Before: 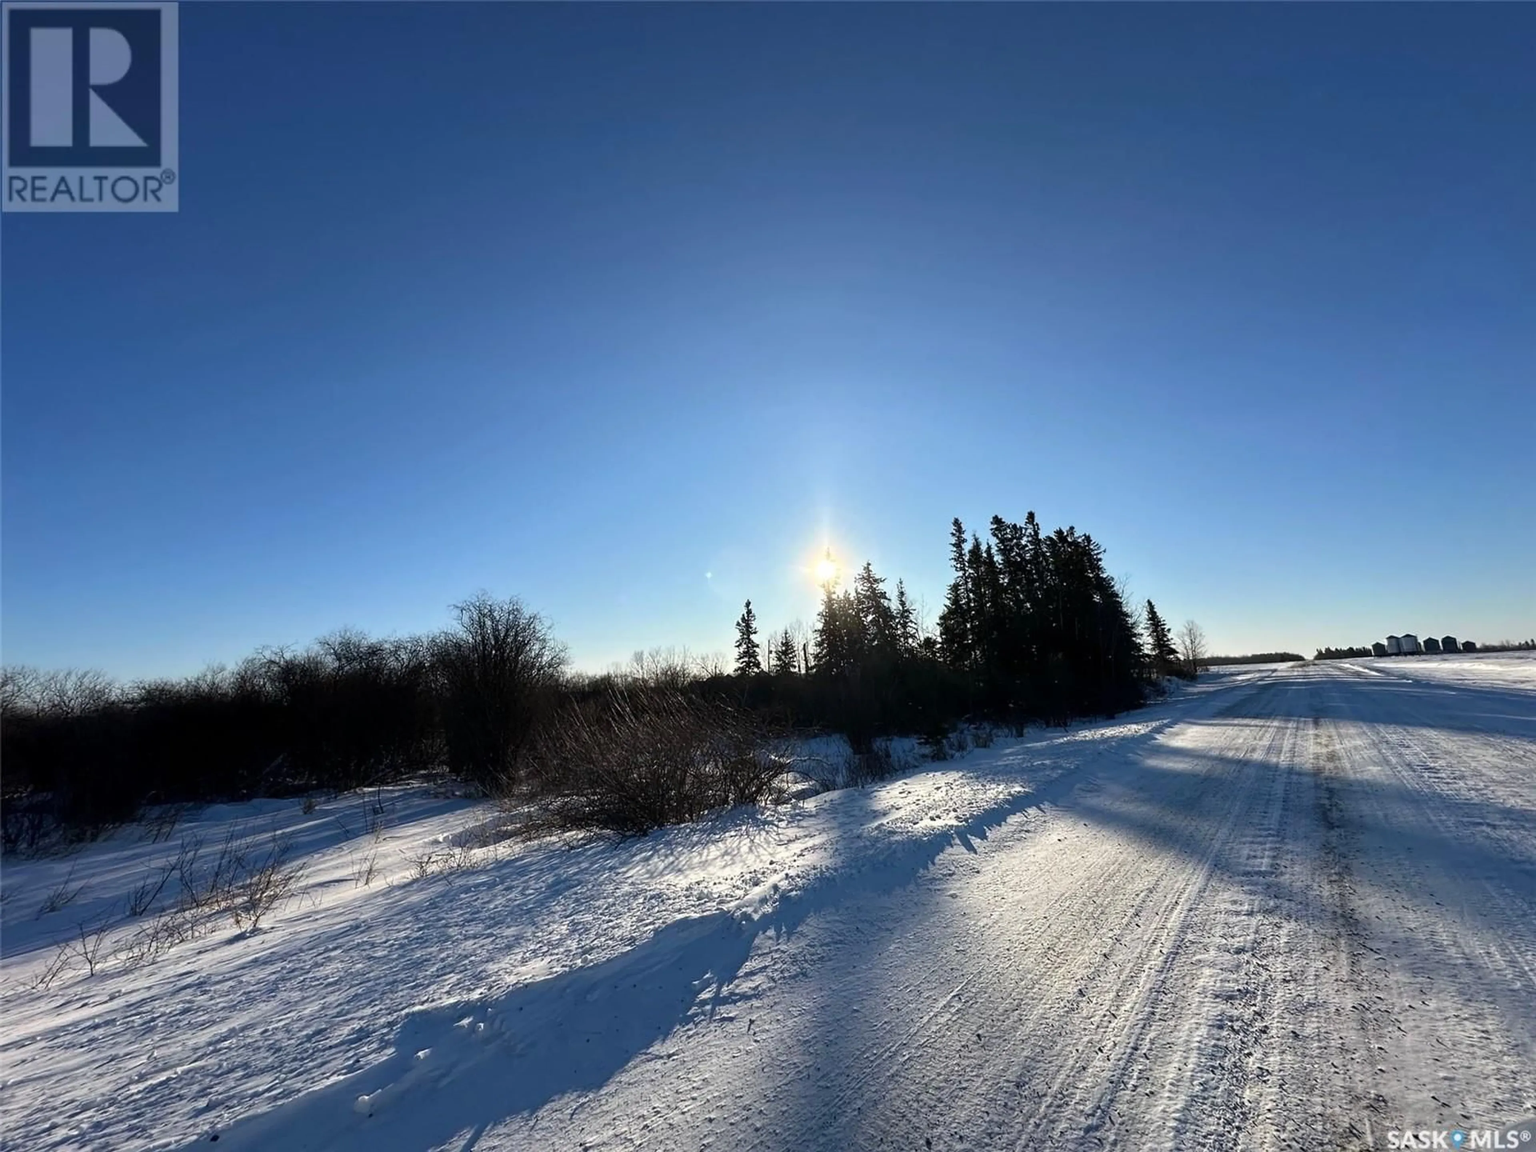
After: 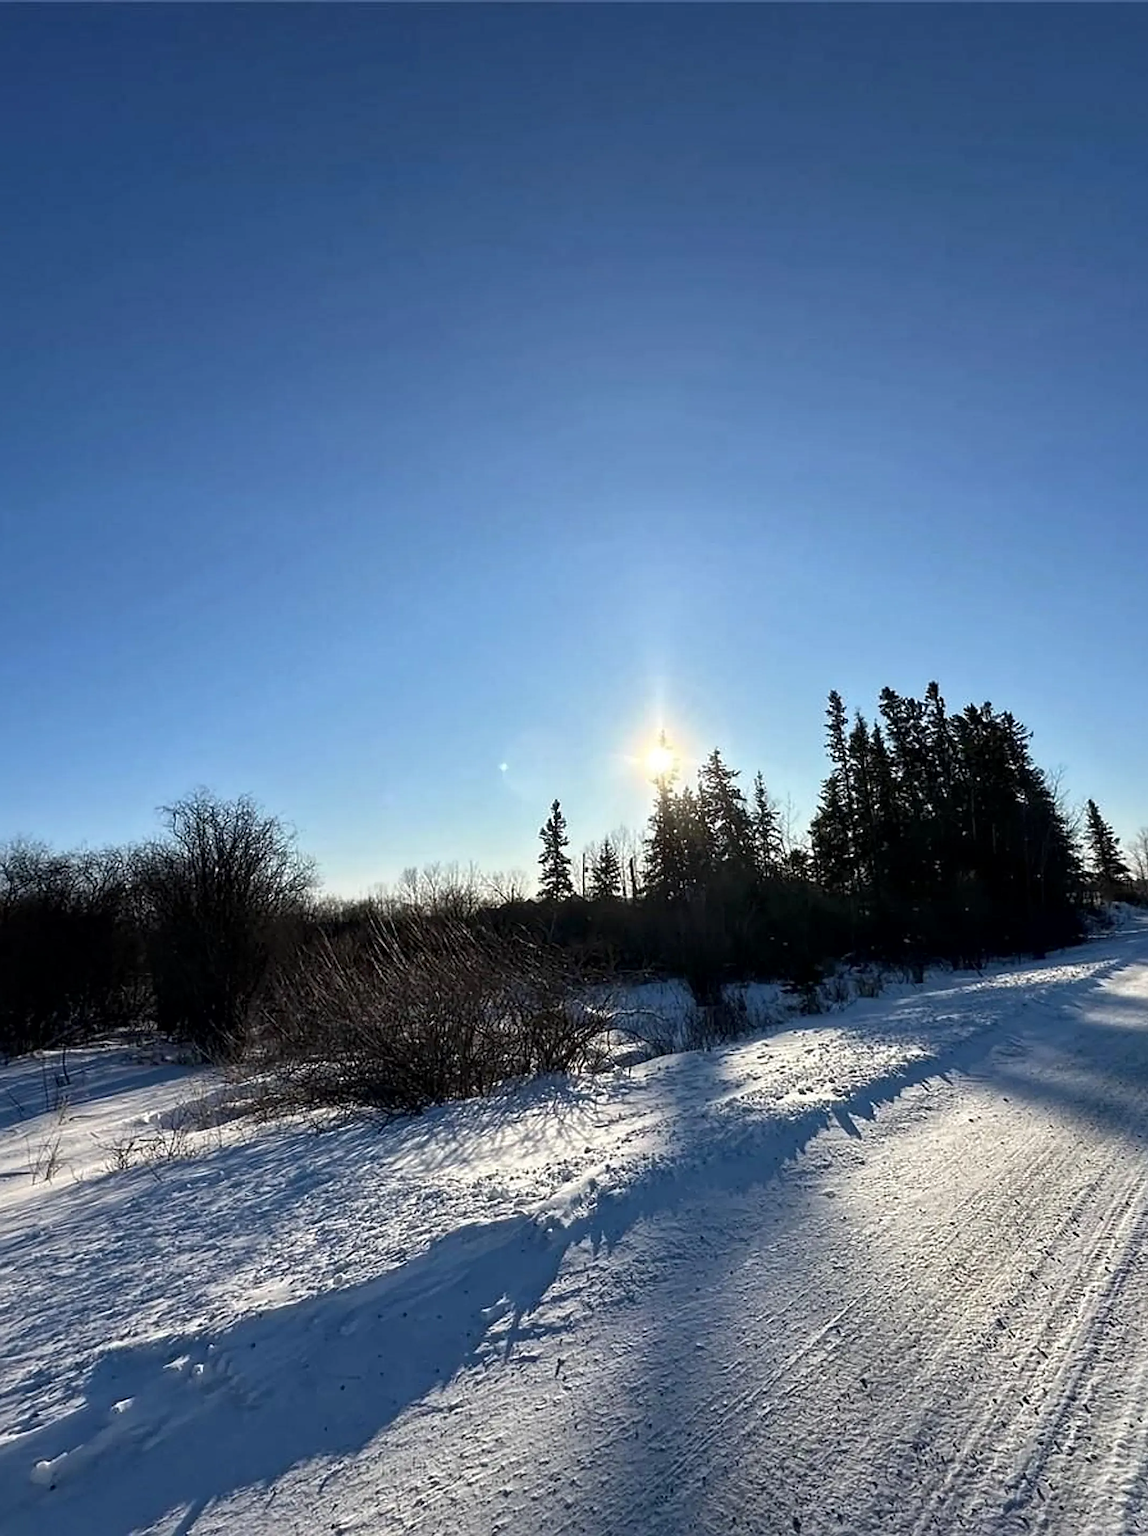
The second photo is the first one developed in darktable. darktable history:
local contrast: mode bilateral grid, contrast 19, coarseness 49, detail 132%, midtone range 0.2
sharpen: on, module defaults
tone equalizer: -7 EV 0.212 EV, -6 EV 0.088 EV, -5 EV 0.115 EV, -4 EV 0.023 EV, -2 EV -0.025 EV, -1 EV -0.061 EV, +0 EV -0.069 EV, mask exposure compensation -0.485 EV
crop: left 21.566%, right 22.345%
